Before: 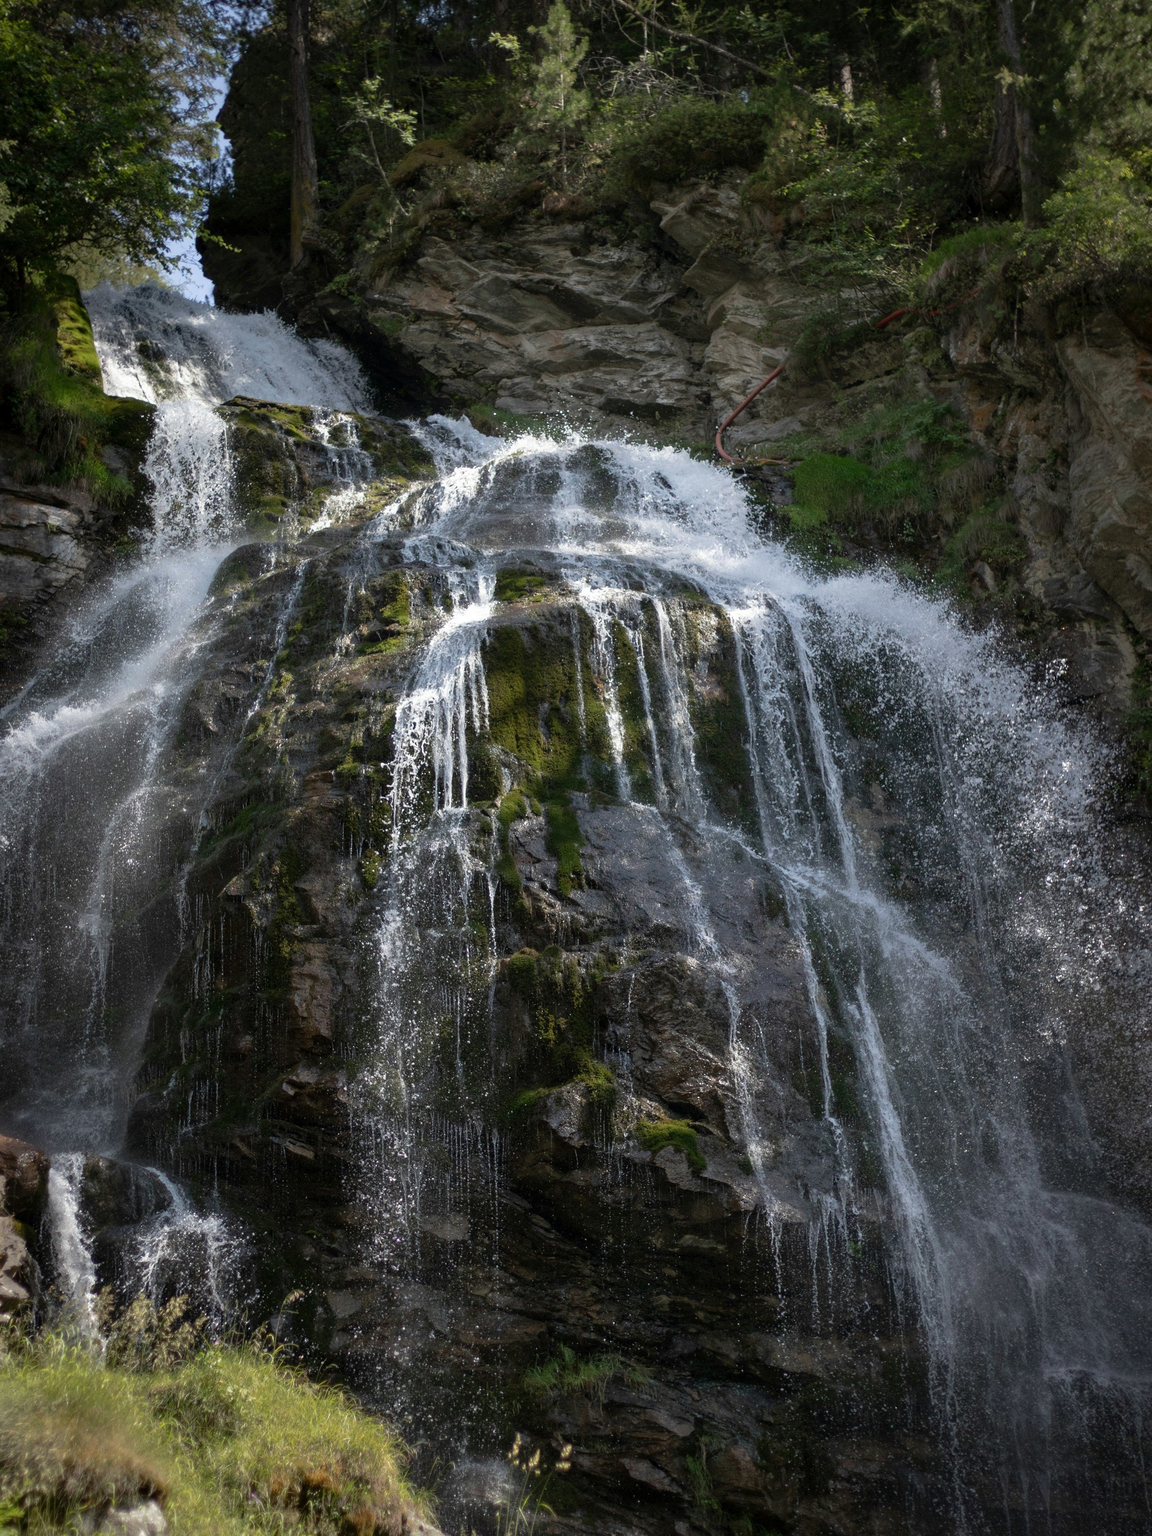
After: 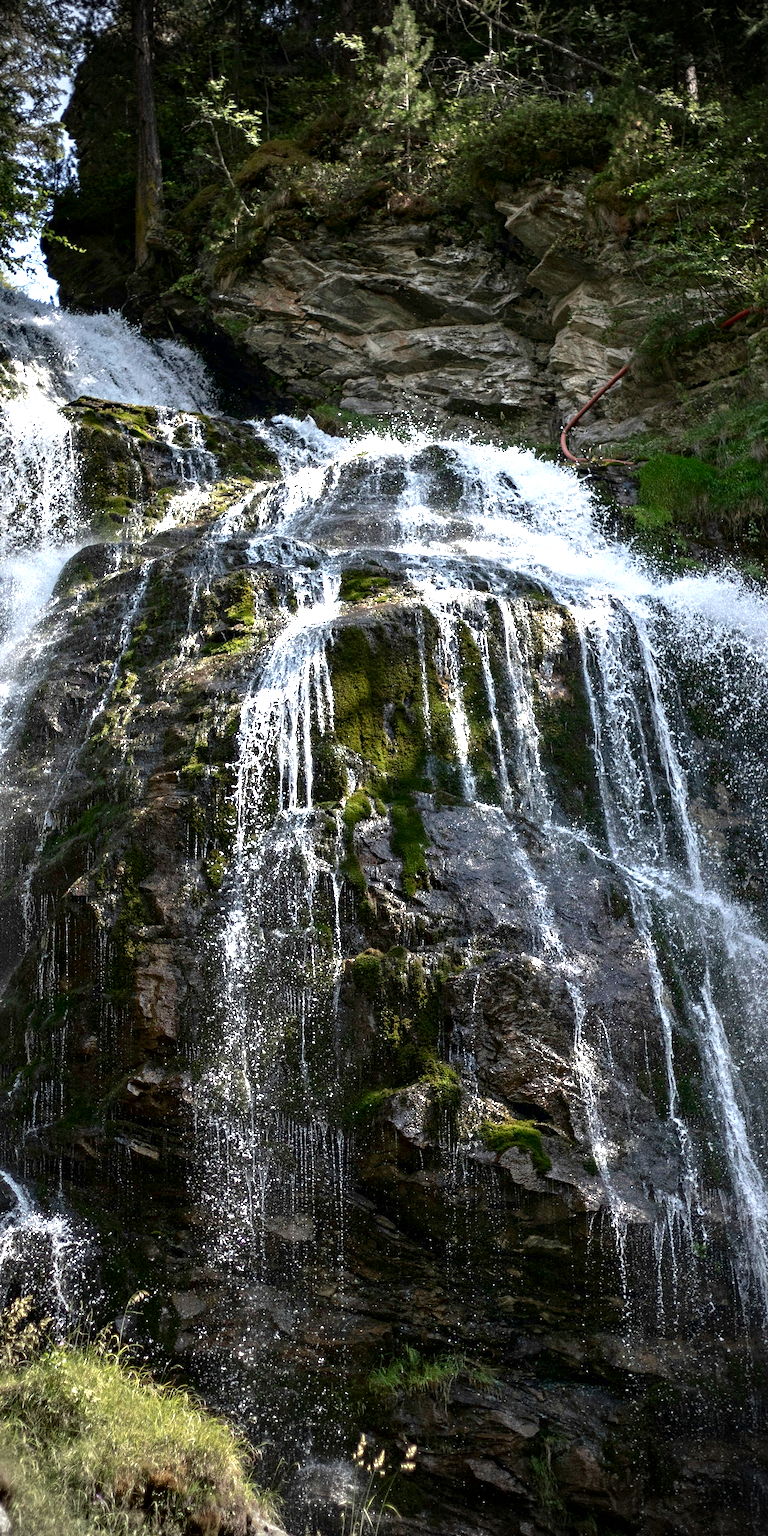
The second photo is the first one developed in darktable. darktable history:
exposure: exposure 1 EV, compensate highlight preservation false
crop and rotate: left 13.537%, right 19.796%
contrast equalizer: octaves 7, y [[0.502, 0.517, 0.543, 0.576, 0.611, 0.631], [0.5 ×6], [0.5 ×6], [0 ×6], [0 ×6]]
vignetting: fall-off radius 31.48%, brightness -0.472
contrast brightness saturation: contrast 0.07, brightness -0.14, saturation 0.11
